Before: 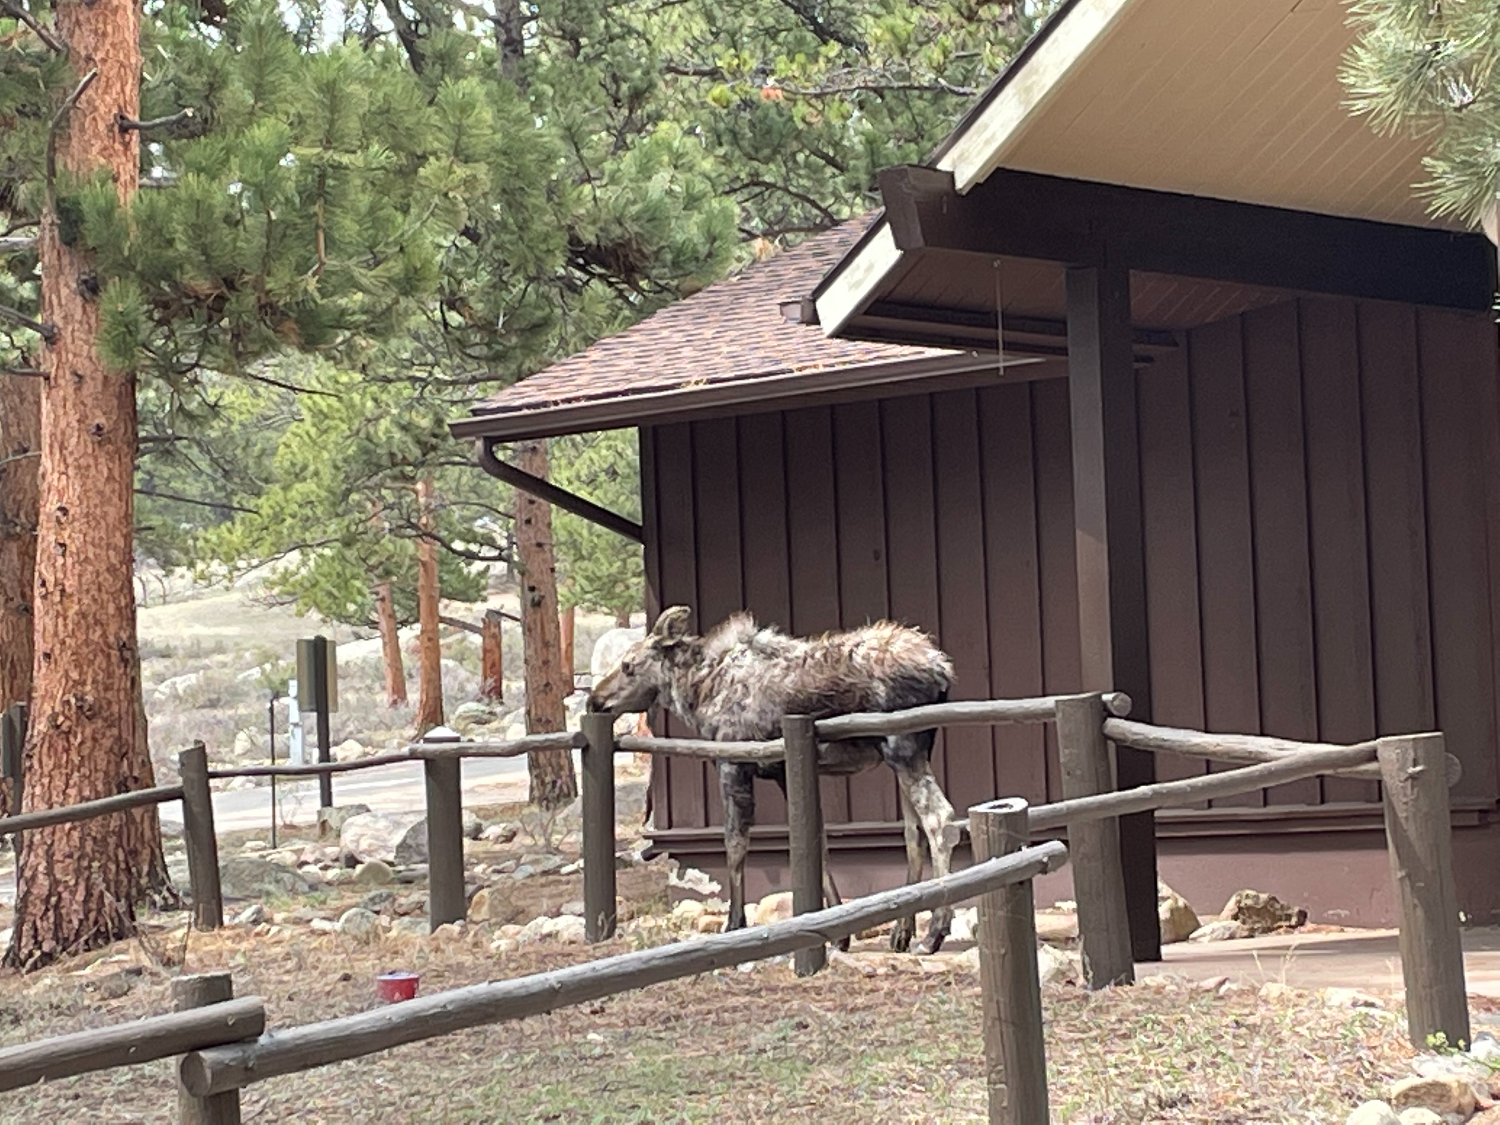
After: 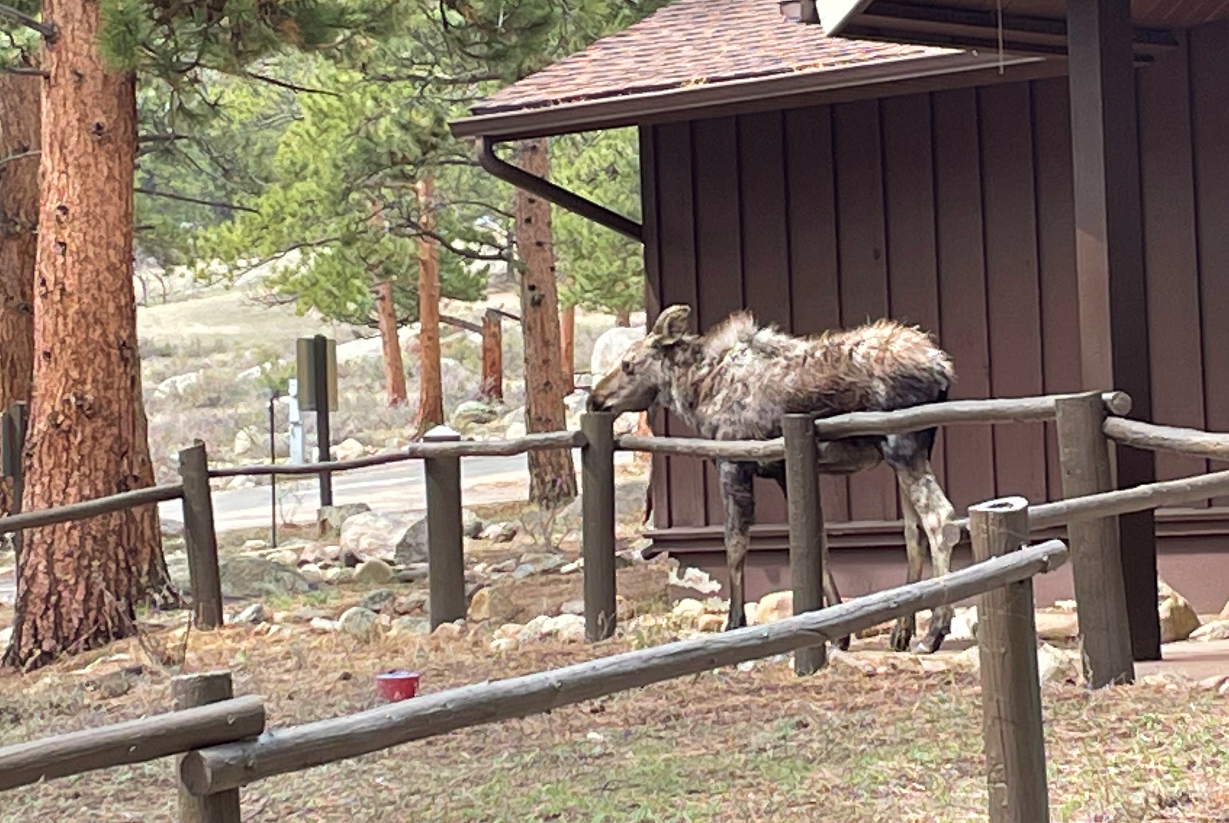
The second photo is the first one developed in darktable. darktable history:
crop: top 26.806%, right 18.004%
velvia: on, module defaults
